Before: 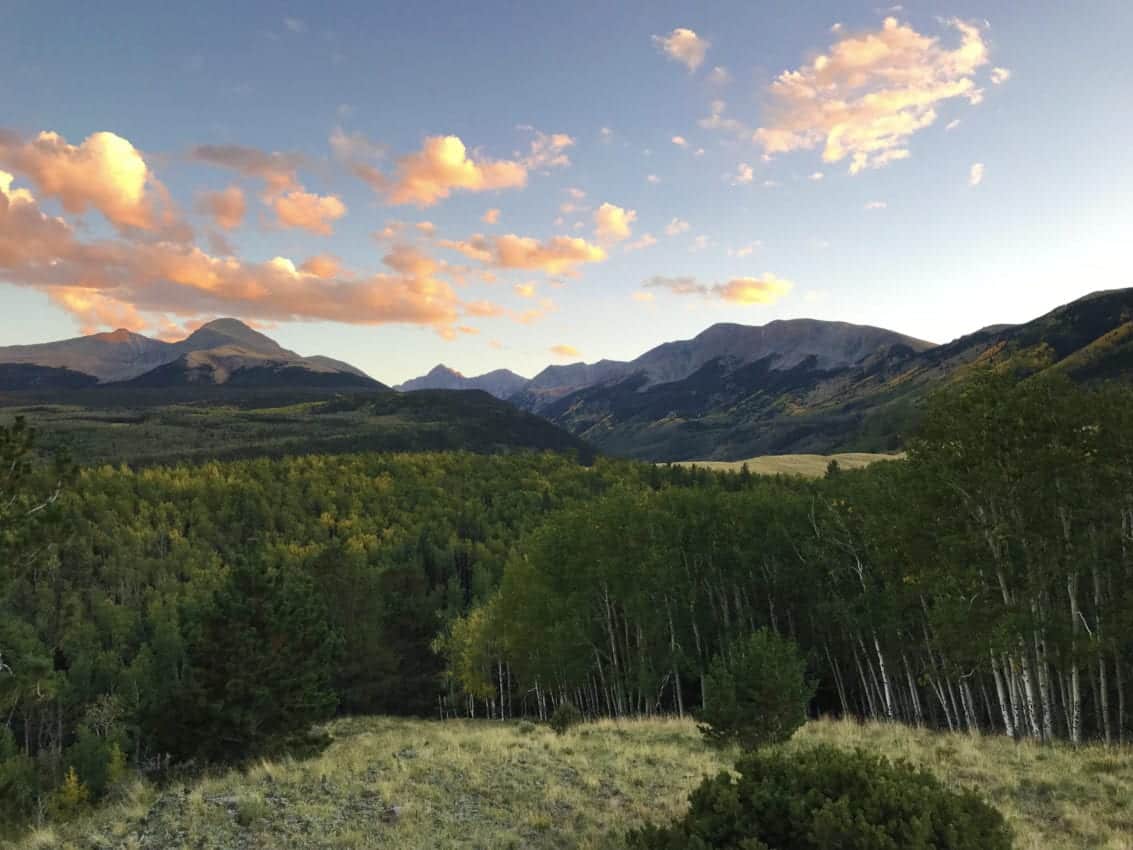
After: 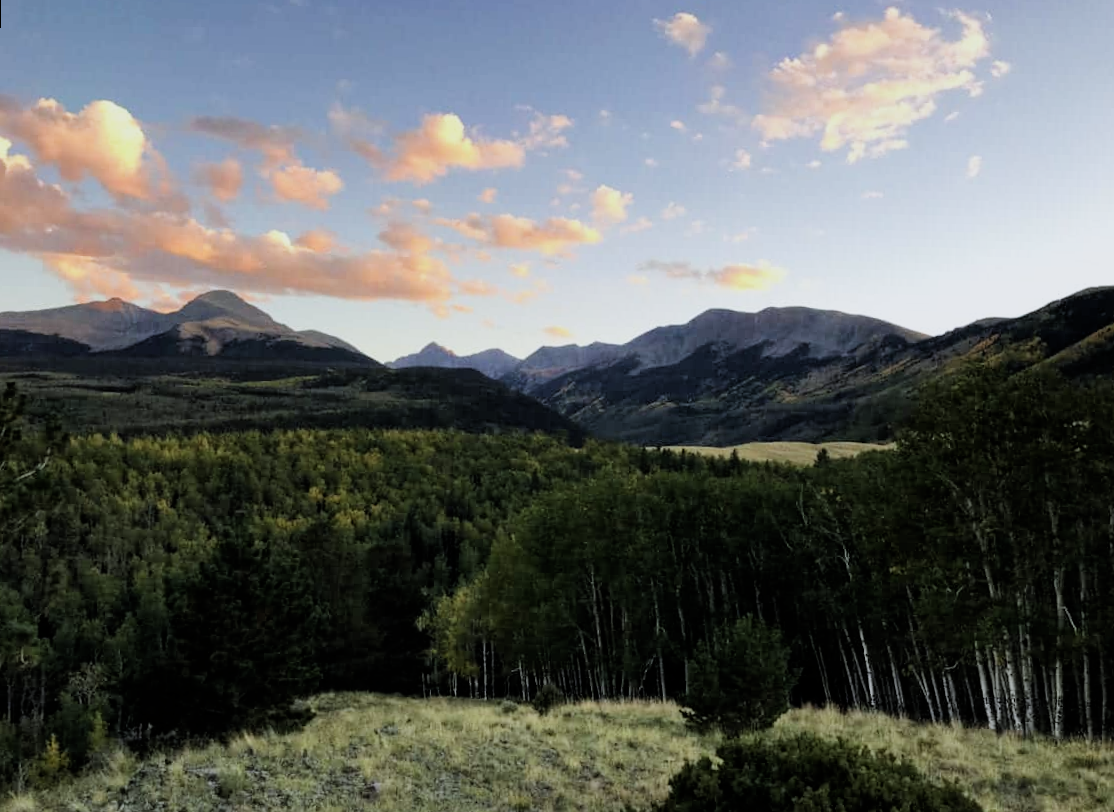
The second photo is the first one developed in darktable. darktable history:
rotate and perspective: rotation 1.57°, crop left 0.018, crop right 0.982, crop top 0.039, crop bottom 0.961
filmic rgb: black relative exposure -5 EV, white relative exposure 3.5 EV, hardness 3.19, contrast 1.2, highlights saturation mix -50%
white balance: red 0.974, blue 1.044
